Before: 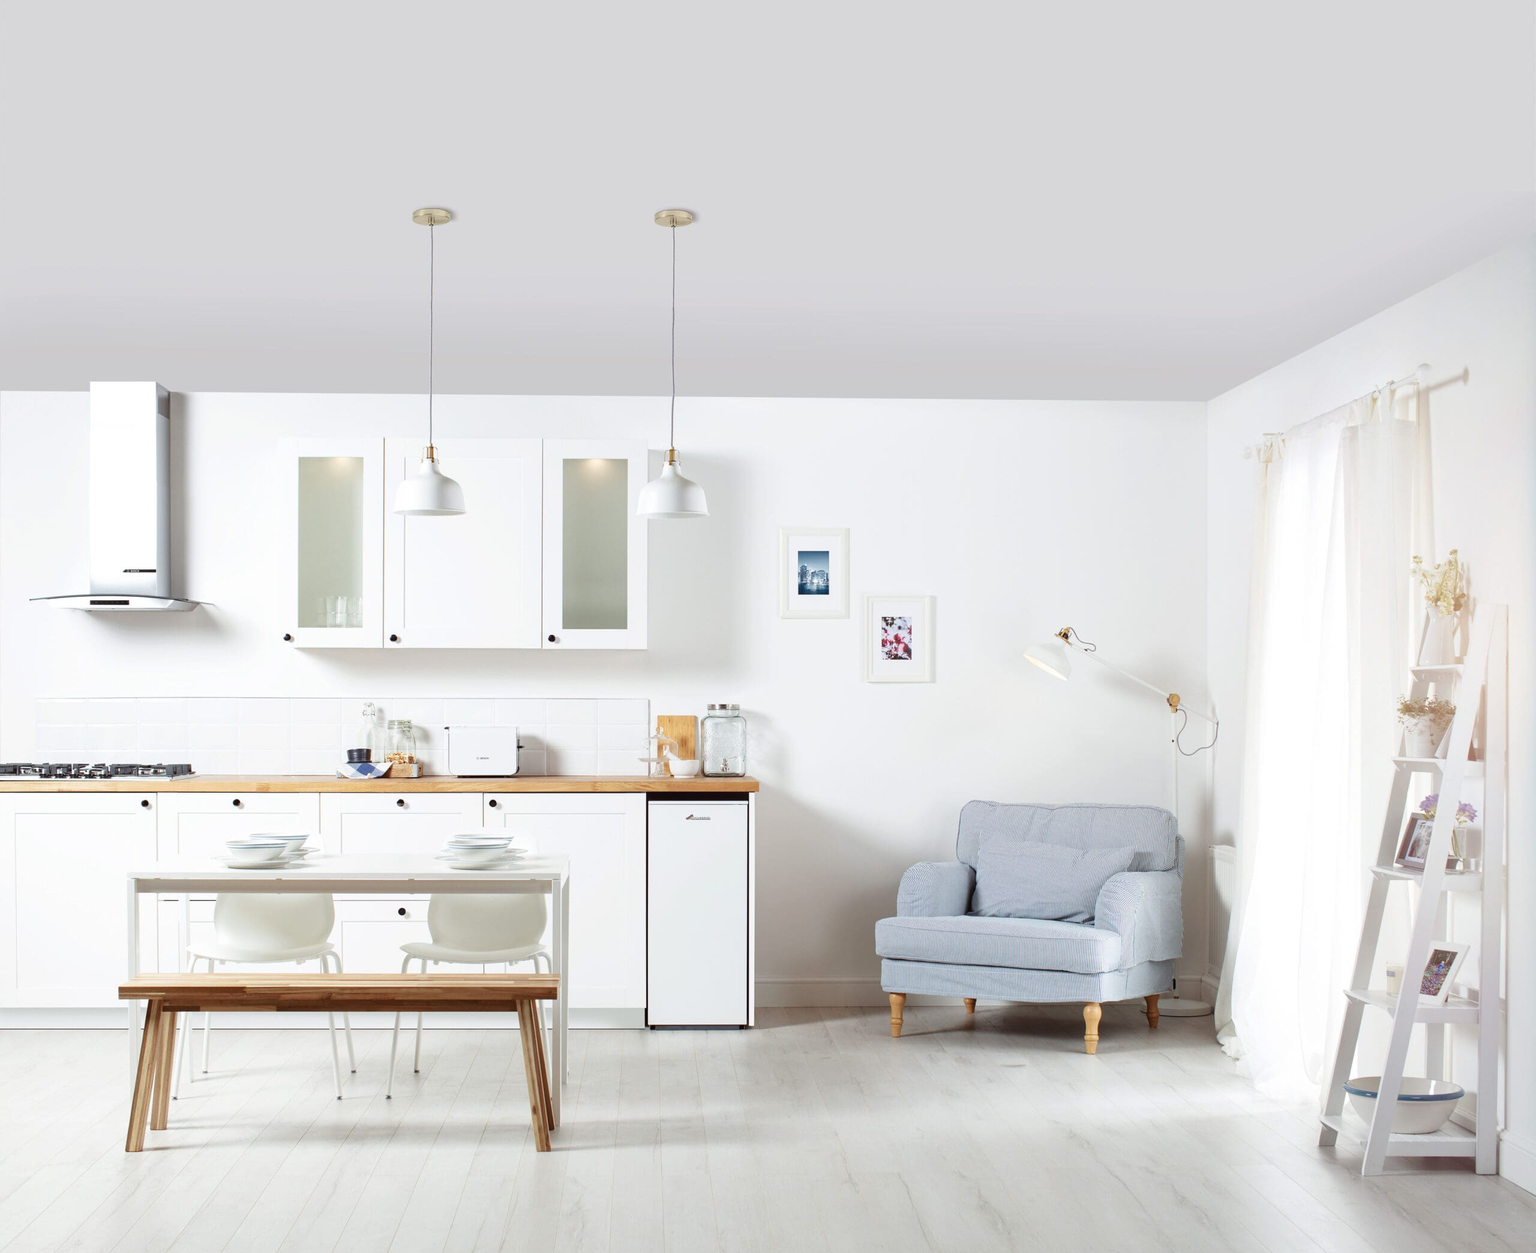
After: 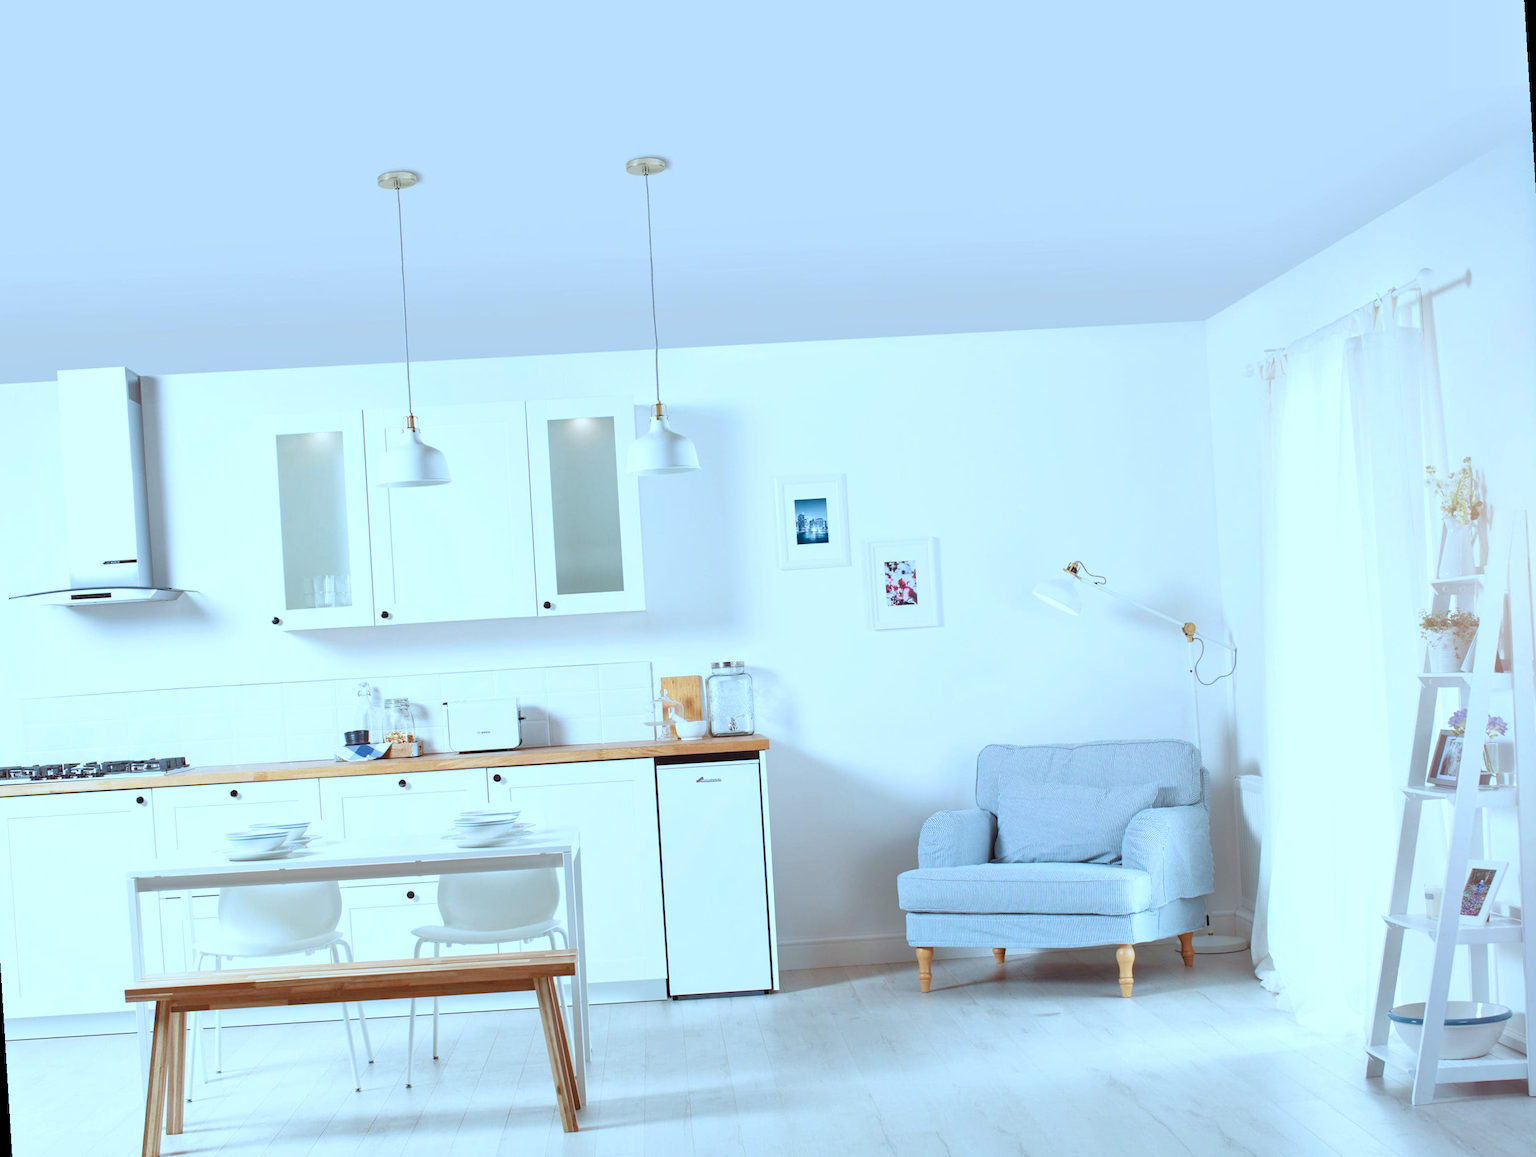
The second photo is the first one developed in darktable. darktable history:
color balance rgb: perceptual saturation grading › global saturation 10%, global vibrance 10%
color correction: highlights a* -9.73, highlights b* -21.22
rotate and perspective: rotation -3.52°, crop left 0.036, crop right 0.964, crop top 0.081, crop bottom 0.919
tone equalizer: -7 EV 0.15 EV, -6 EV 0.6 EV, -5 EV 1.15 EV, -4 EV 1.33 EV, -3 EV 1.15 EV, -2 EV 0.6 EV, -1 EV 0.15 EV, mask exposure compensation -0.5 EV
